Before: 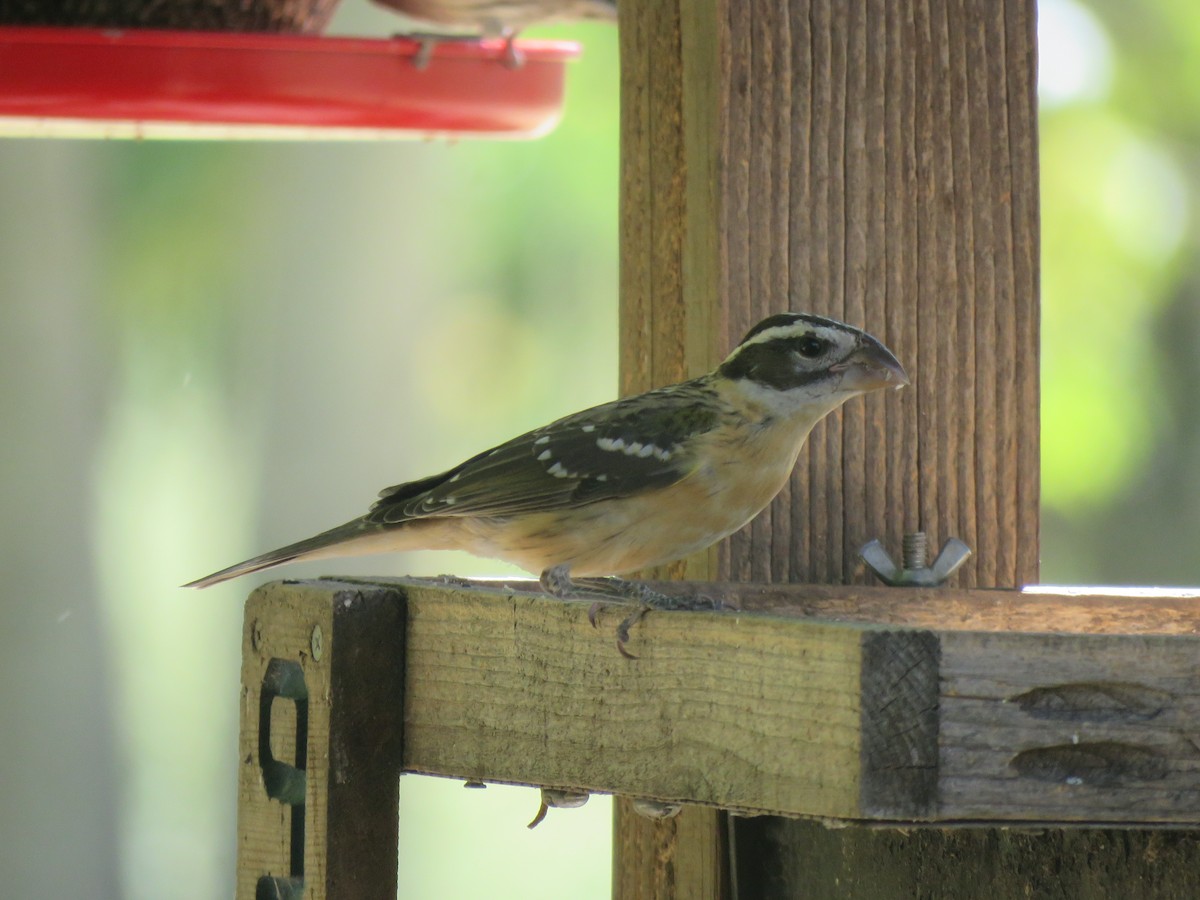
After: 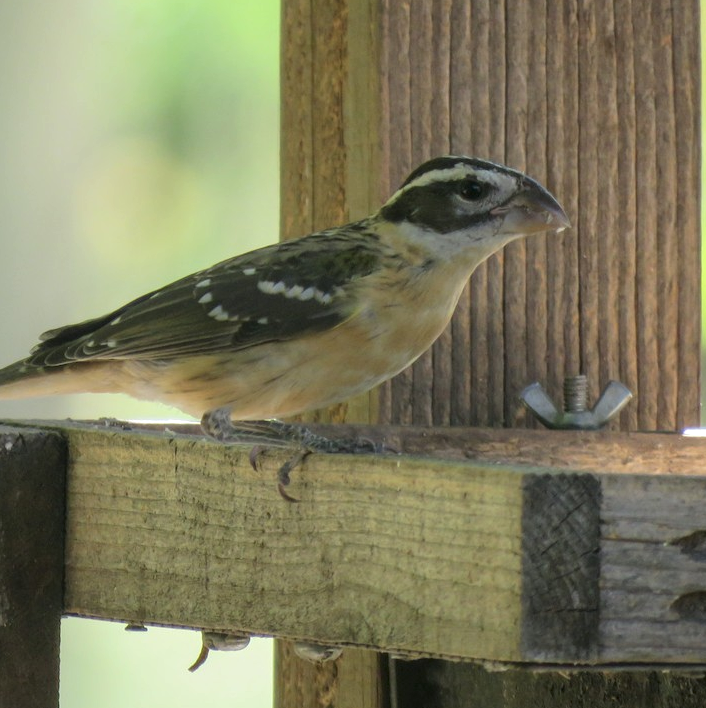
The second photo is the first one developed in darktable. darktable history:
local contrast: on, module defaults
crop and rotate: left 28.302%, top 17.508%, right 12.811%, bottom 3.774%
